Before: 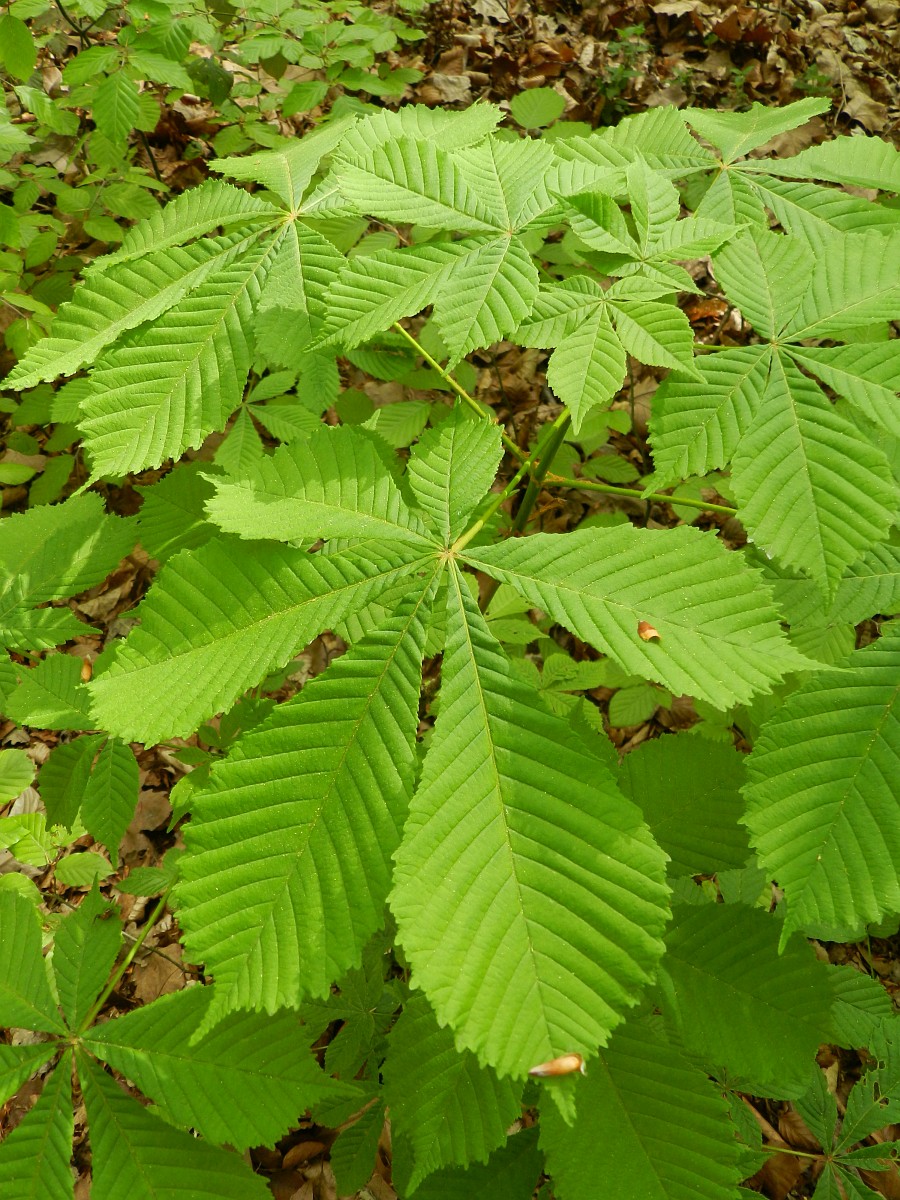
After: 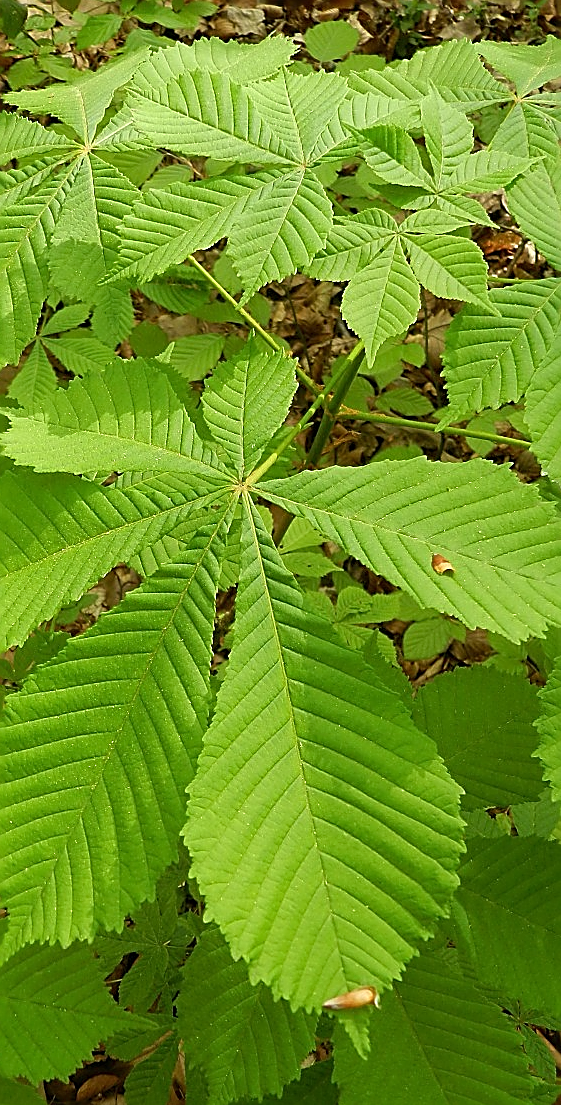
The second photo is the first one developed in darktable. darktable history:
crop and rotate: left 22.918%, top 5.629%, right 14.711%, bottom 2.247%
sharpen: radius 1.685, amount 1.294
